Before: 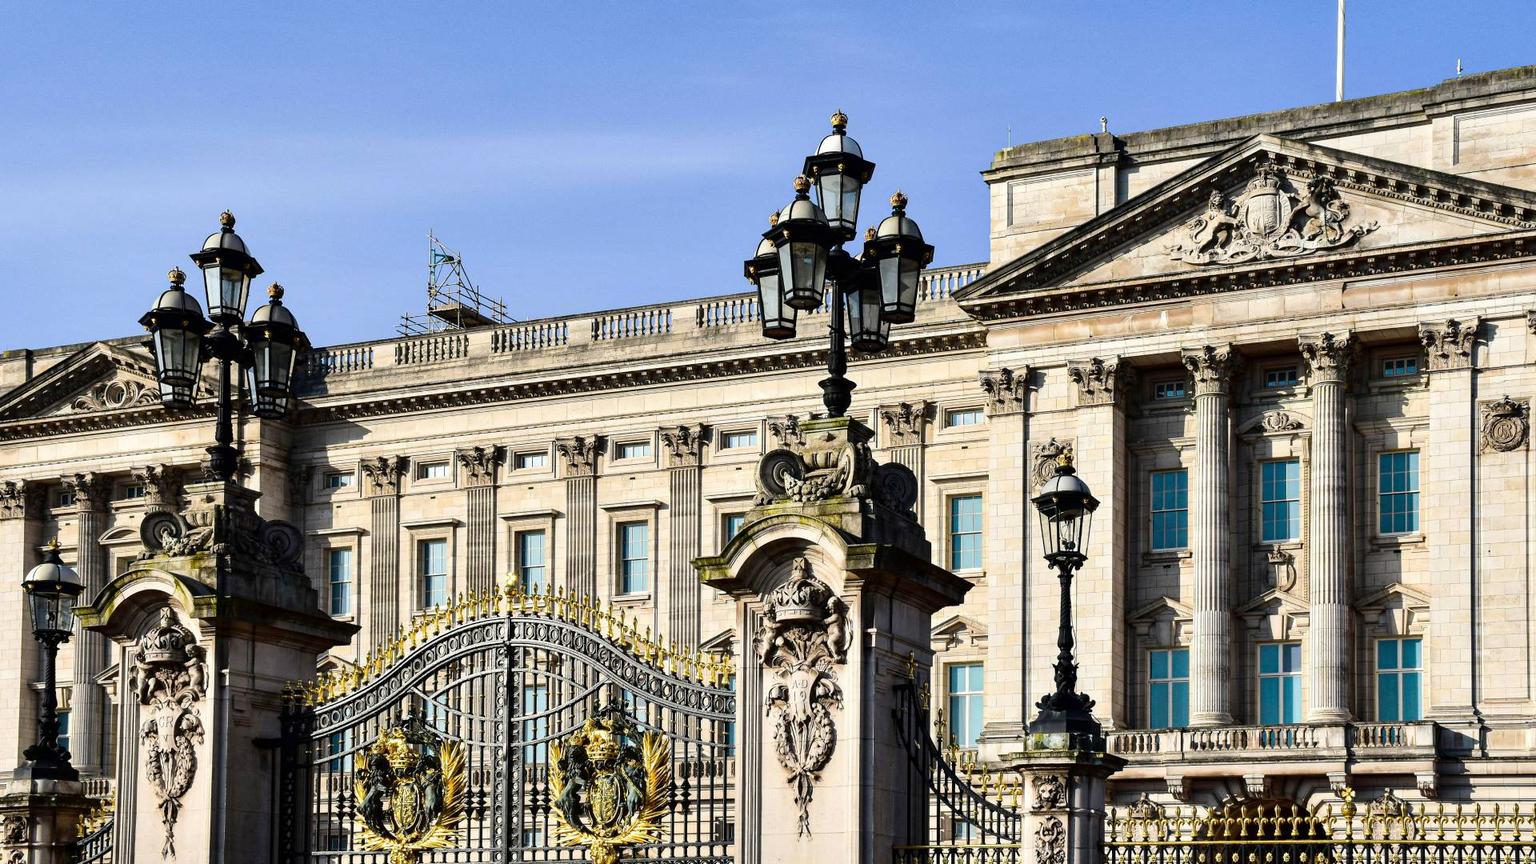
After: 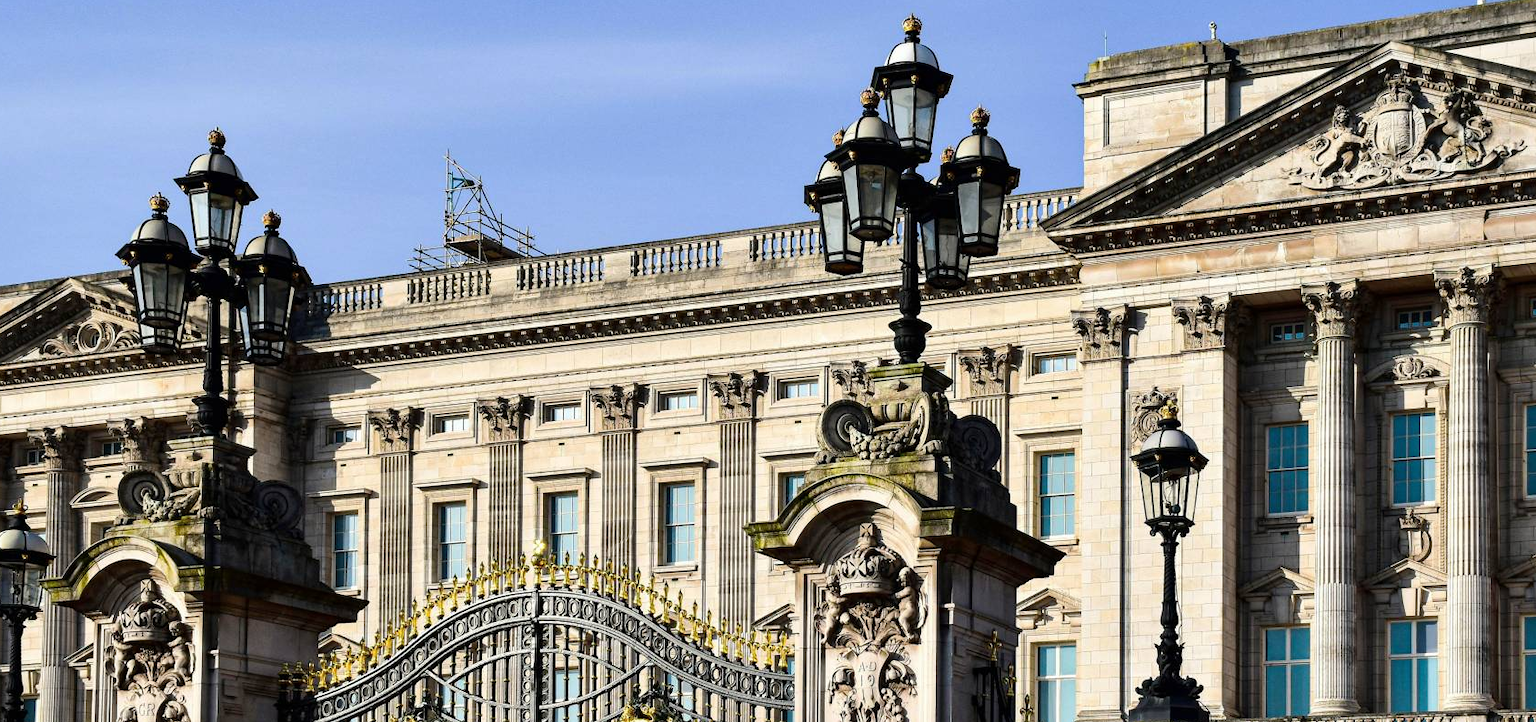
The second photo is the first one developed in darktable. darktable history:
crop and rotate: left 2.425%, top 11.305%, right 9.6%, bottom 15.08%
exposure: compensate highlight preservation false
